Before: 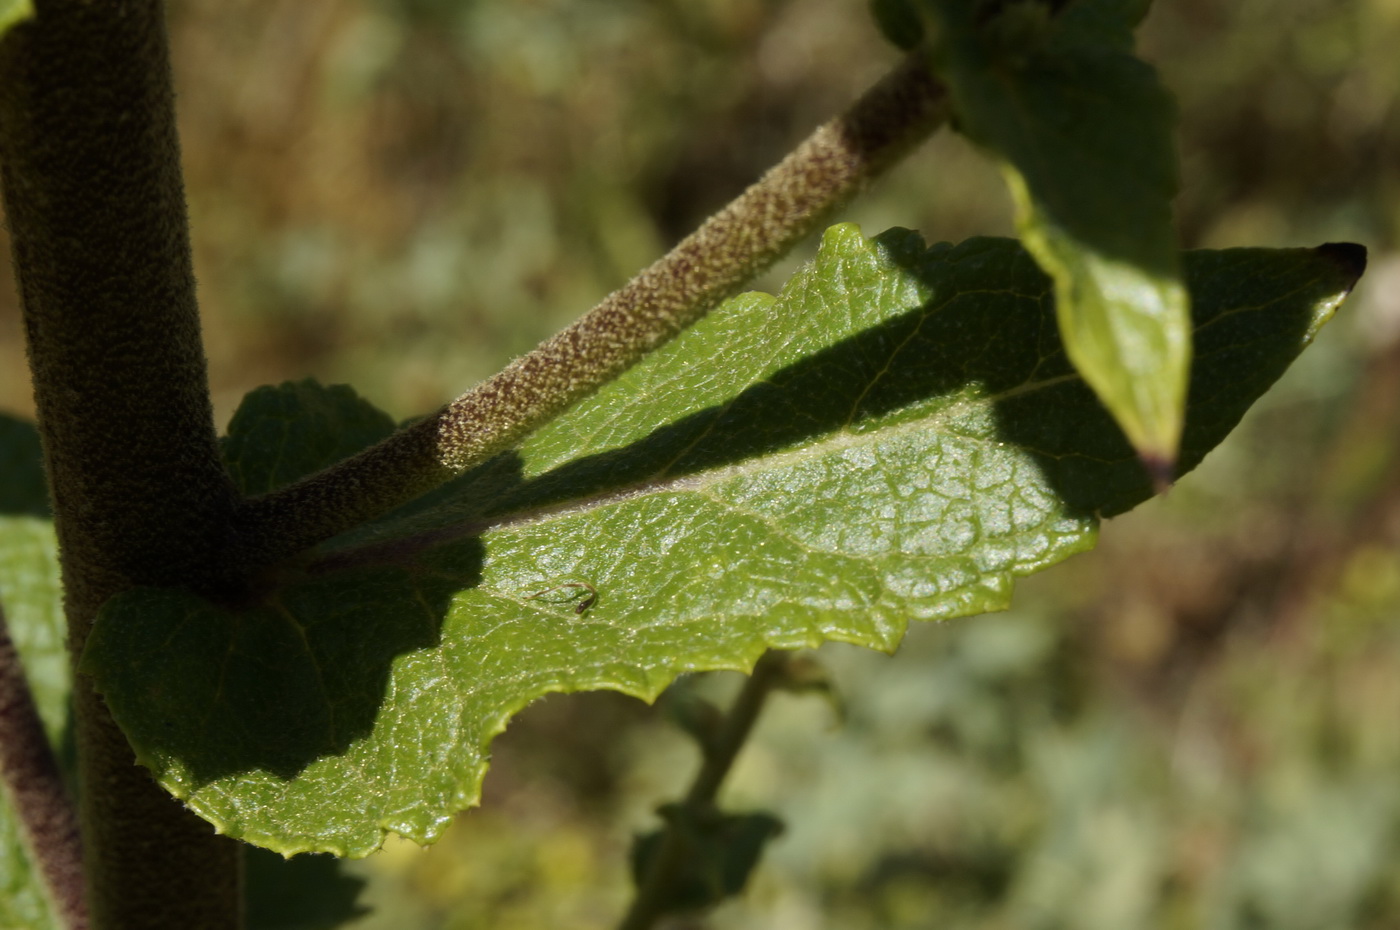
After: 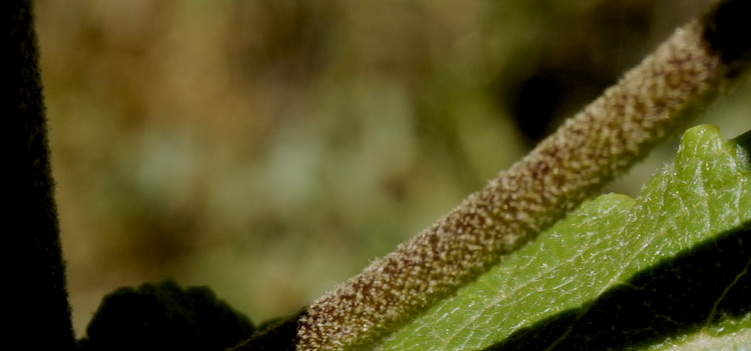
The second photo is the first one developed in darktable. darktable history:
filmic rgb: middle gray luminance 18.42%, black relative exposure -11.25 EV, white relative exposure 3.75 EV, threshold 6 EV, target black luminance 0%, hardness 5.87, latitude 57.4%, contrast 0.963, shadows ↔ highlights balance 49.98%, add noise in highlights 0, preserve chrominance luminance Y, color science v3 (2019), use custom middle-gray values true, iterations of high-quality reconstruction 0, contrast in highlights soft, enable highlight reconstruction true
white balance: red 1.004, blue 1.024
crop: left 10.121%, top 10.631%, right 36.218%, bottom 51.526%
exposure: black level correction 0.012, compensate highlight preservation false
